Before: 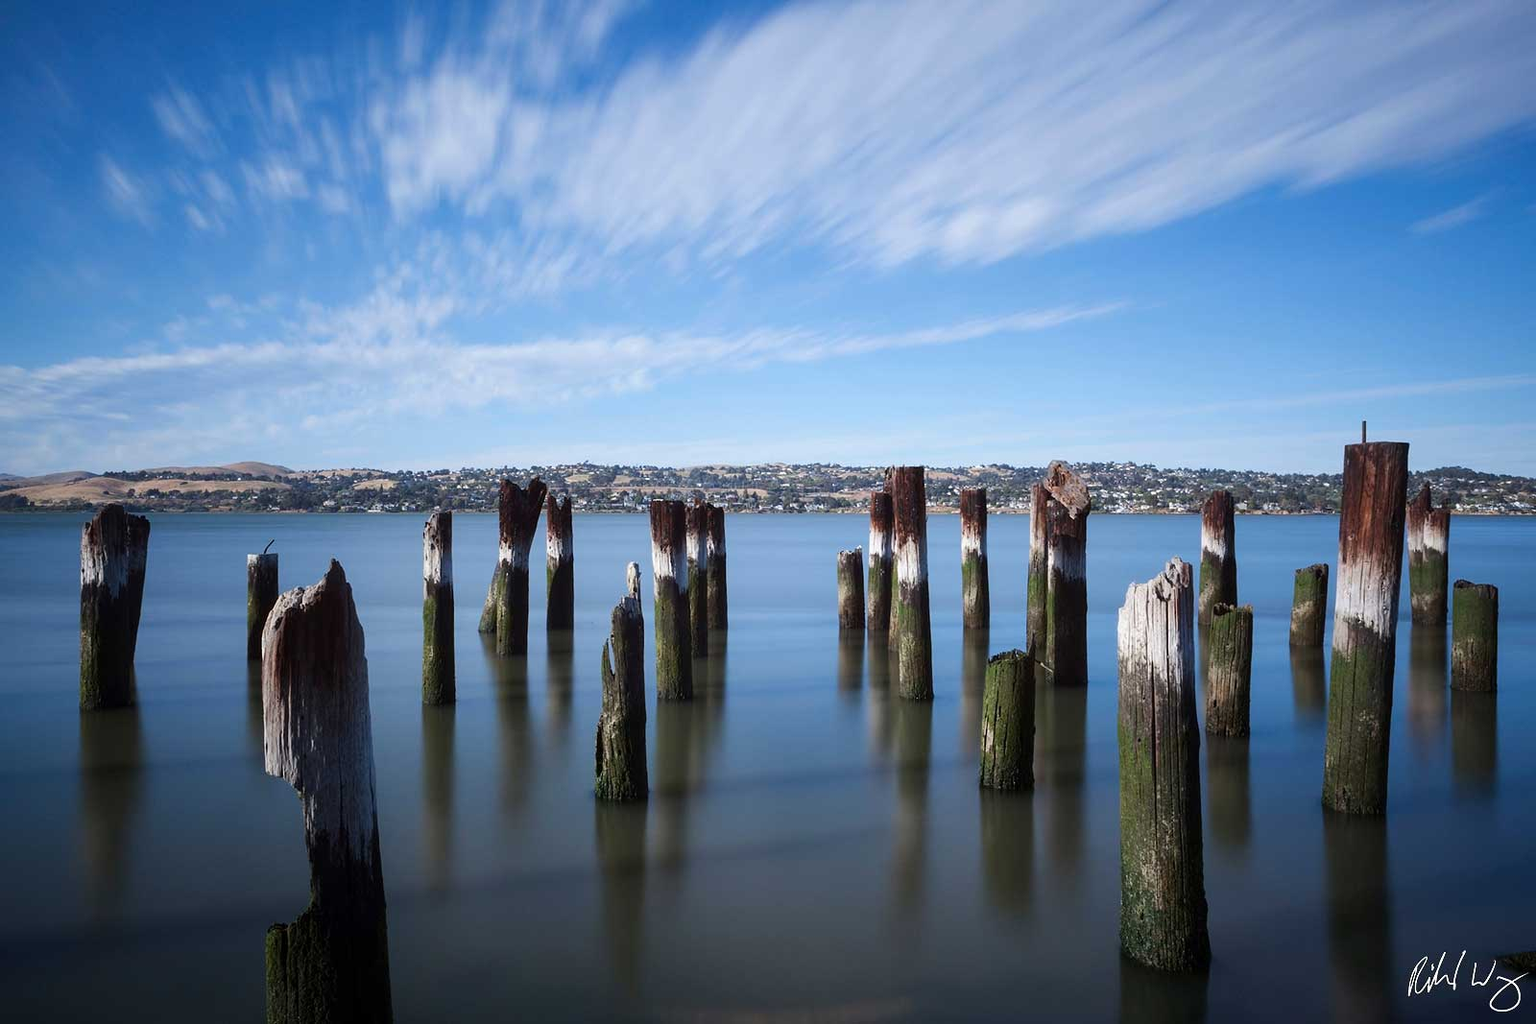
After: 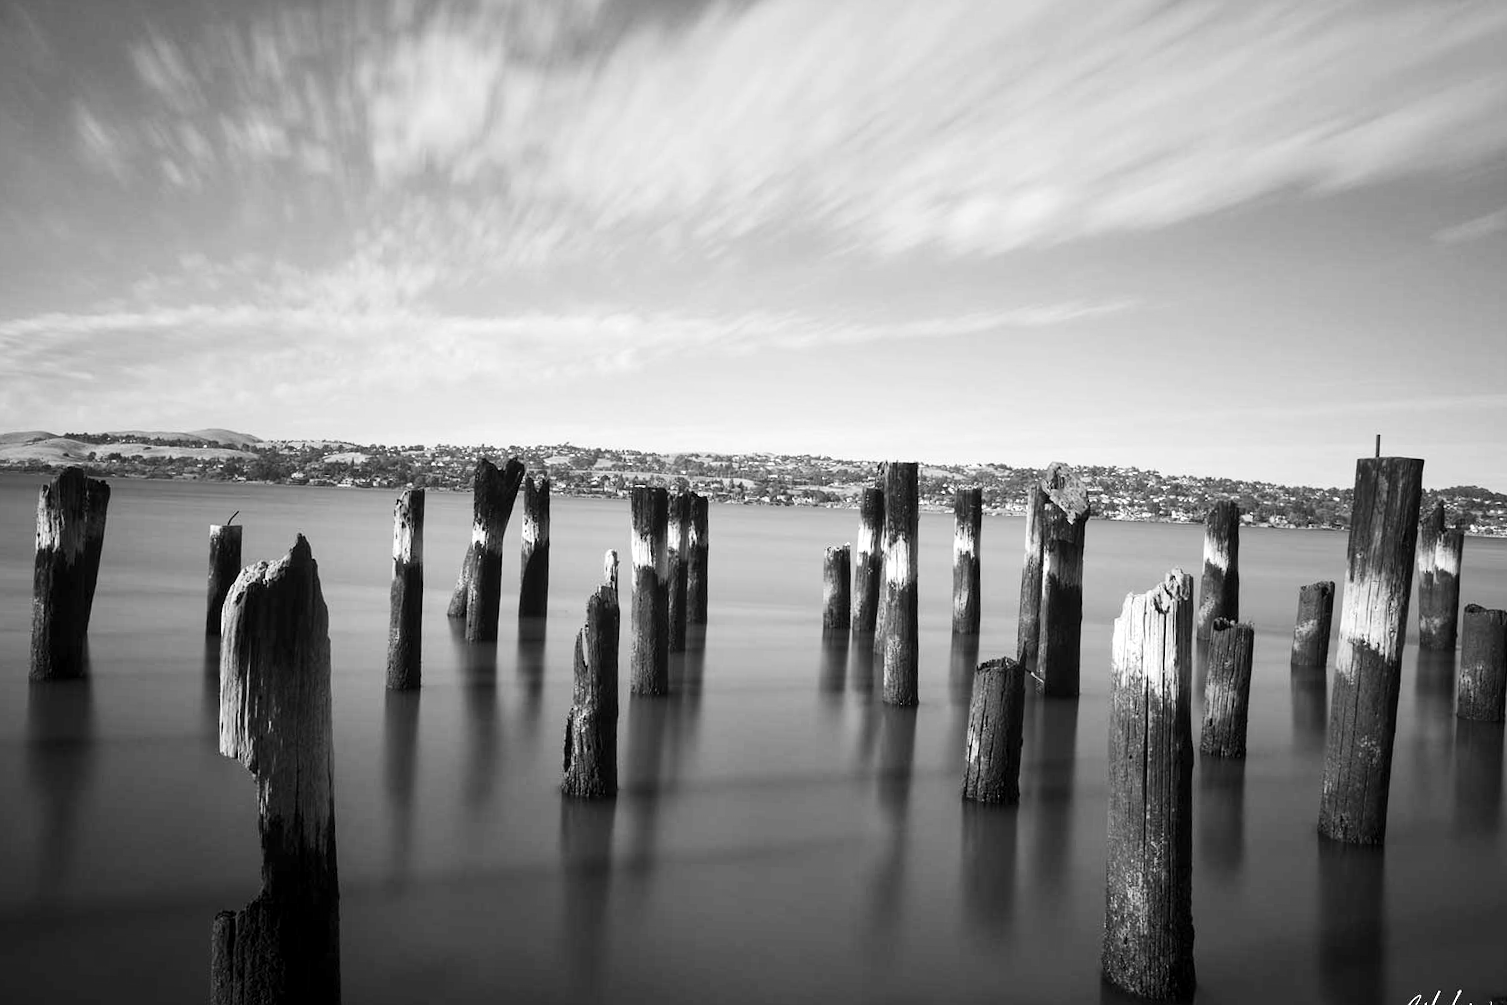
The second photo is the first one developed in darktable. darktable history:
contrast brightness saturation: contrast 0.15, brightness 0.05
crop and rotate: angle -2.38°
monochrome: a 32, b 64, size 2.3
exposure: black level correction 0.001, exposure 0.5 EV, compensate exposure bias true, compensate highlight preservation false
color contrast: green-magenta contrast 0.8, blue-yellow contrast 1.1, unbound 0
